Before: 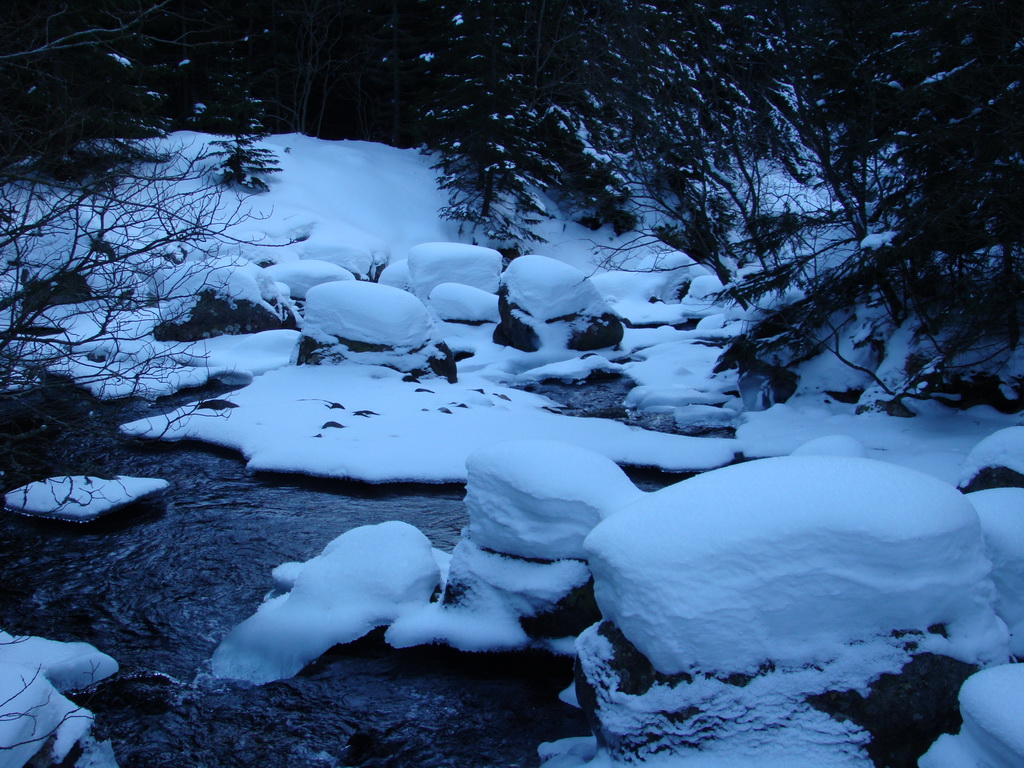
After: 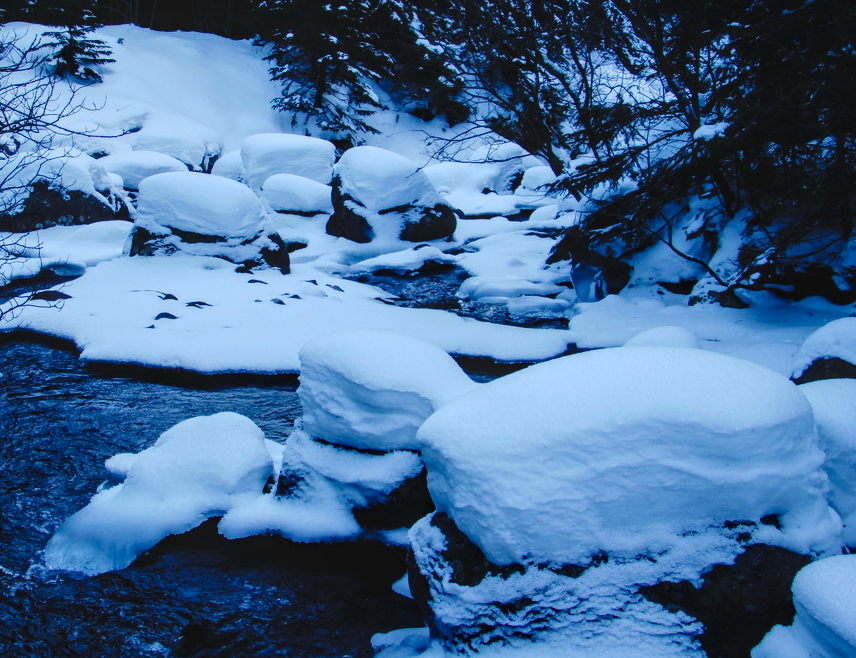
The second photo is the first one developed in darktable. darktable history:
crop: left 16.315%, top 14.246%
tone equalizer: on, module defaults
shadows and highlights: shadows 4.1, highlights -17.6, soften with gaussian
tone curve: curves: ch0 [(0, 0) (0.003, 0.042) (0.011, 0.043) (0.025, 0.047) (0.044, 0.059) (0.069, 0.07) (0.1, 0.085) (0.136, 0.107) (0.177, 0.139) (0.224, 0.185) (0.277, 0.258) (0.335, 0.34) (0.399, 0.434) (0.468, 0.526) (0.543, 0.623) (0.623, 0.709) (0.709, 0.794) (0.801, 0.866) (0.898, 0.919) (1, 1)], preserve colors none
local contrast: on, module defaults
